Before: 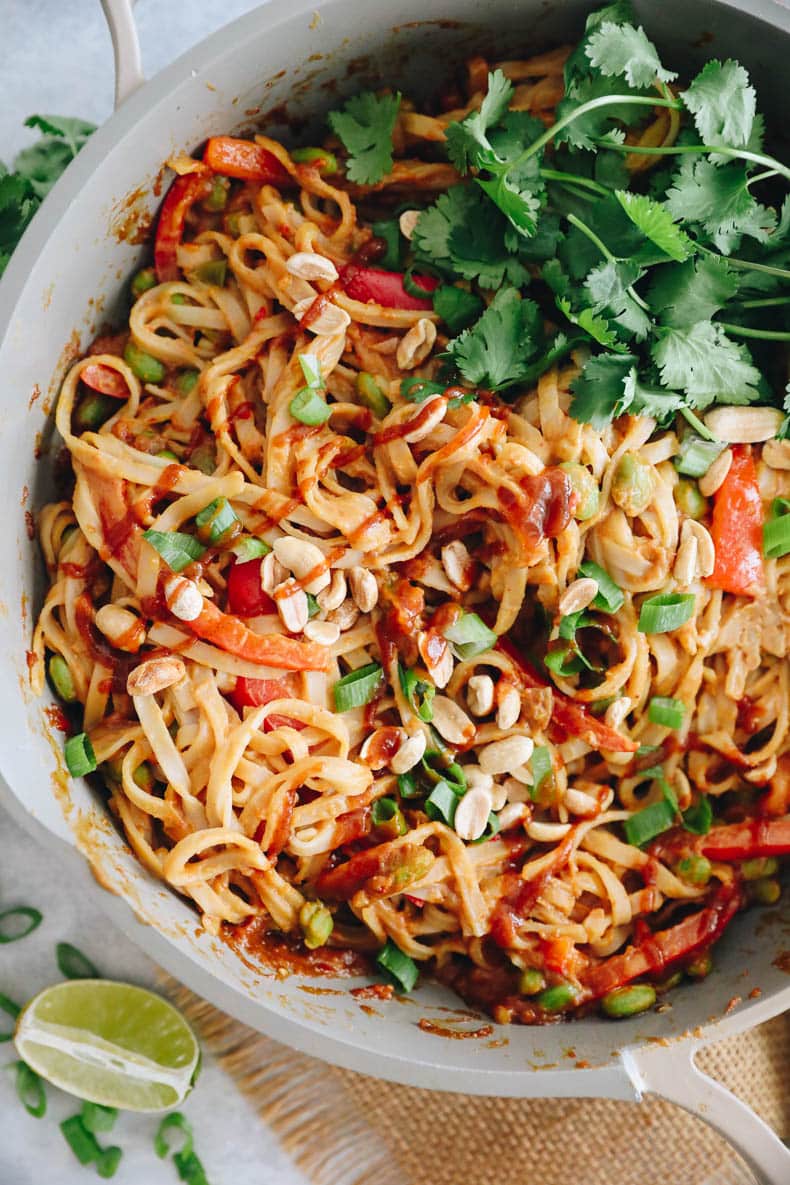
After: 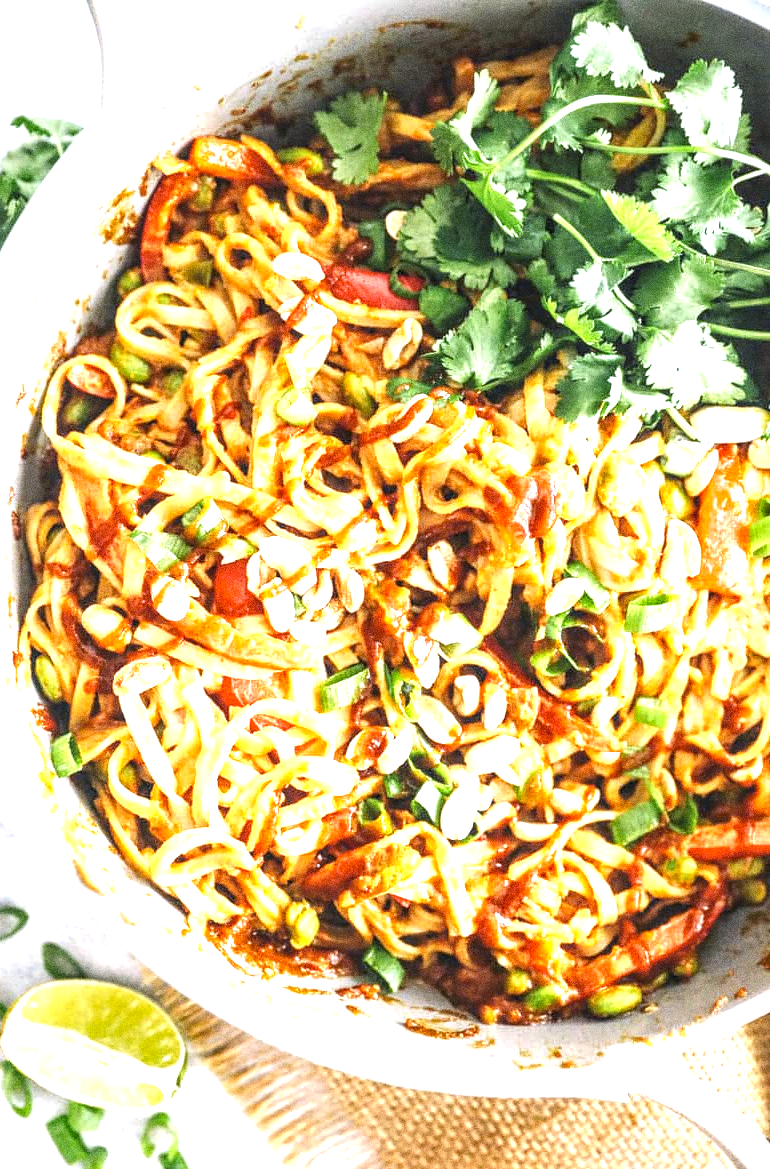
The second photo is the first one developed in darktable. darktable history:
color contrast: green-magenta contrast 0.8, blue-yellow contrast 1.1, unbound 0
exposure: black level correction 0, exposure 1.625 EV, compensate exposure bias true, compensate highlight preservation false
crop and rotate: left 1.774%, right 0.633%, bottom 1.28%
white balance: red 0.976, blue 1.04
grain: coarseness 0.09 ISO, strength 40%
local contrast: highlights 61%, detail 143%, midtone range 0.428
color correction: highlights a* 3.12, highlights b* -1.55, shadows a* -0.101, shadows b* 2.52, saturation 0.98
